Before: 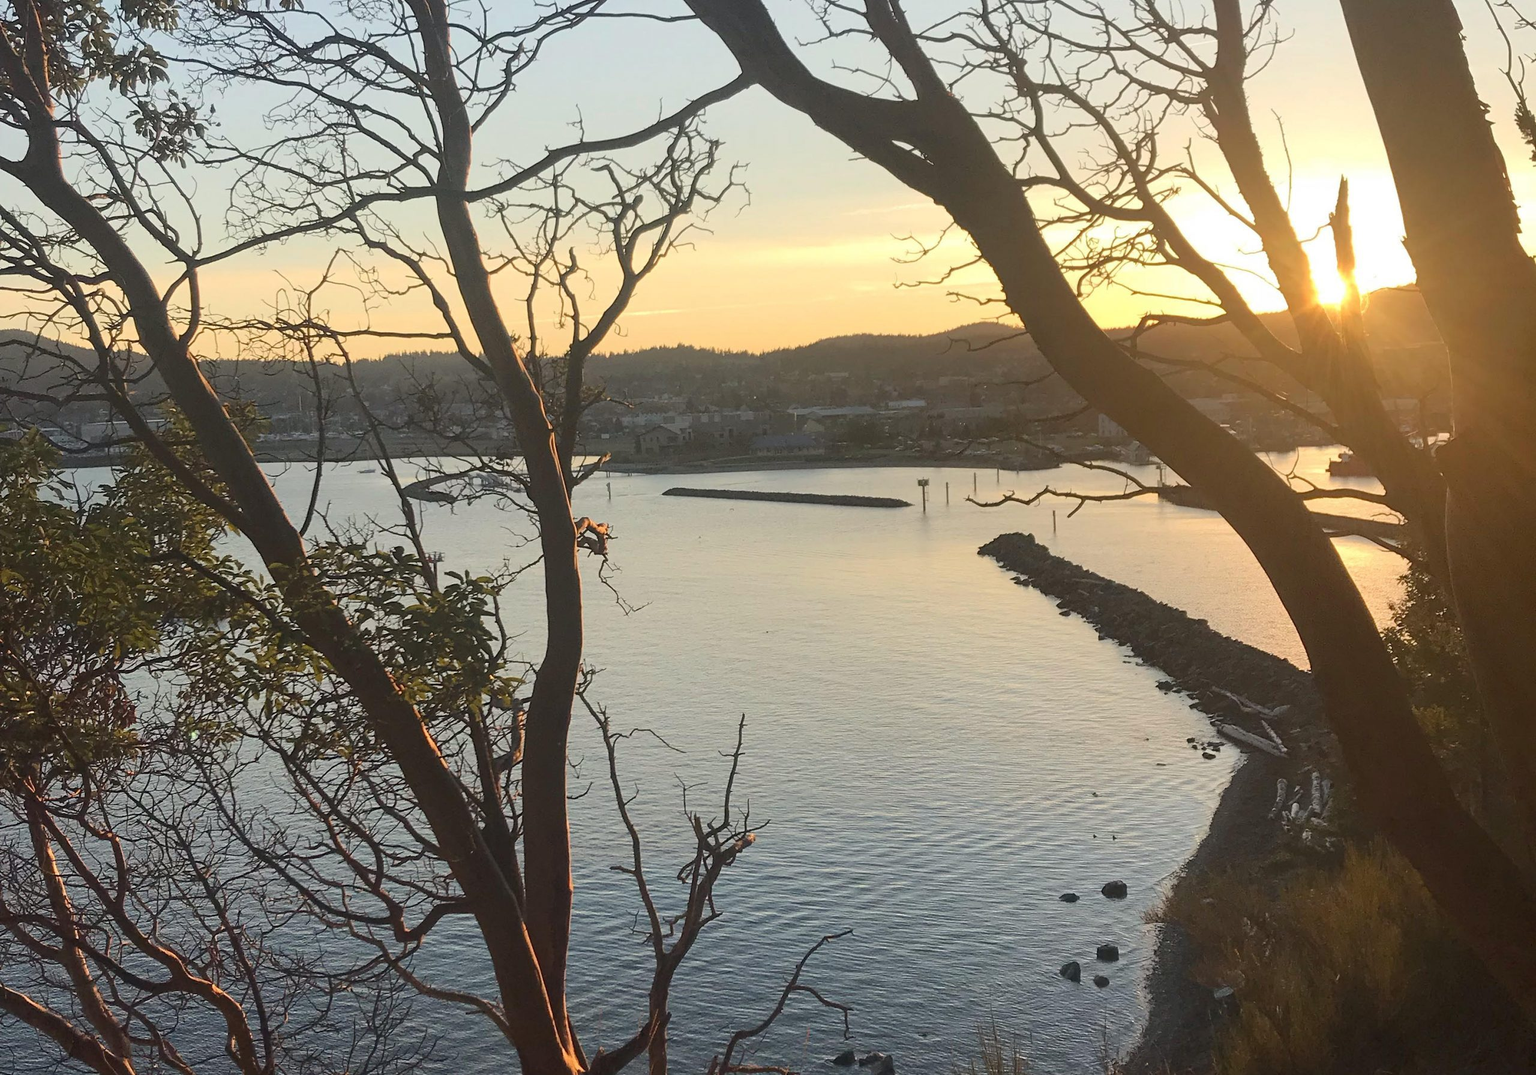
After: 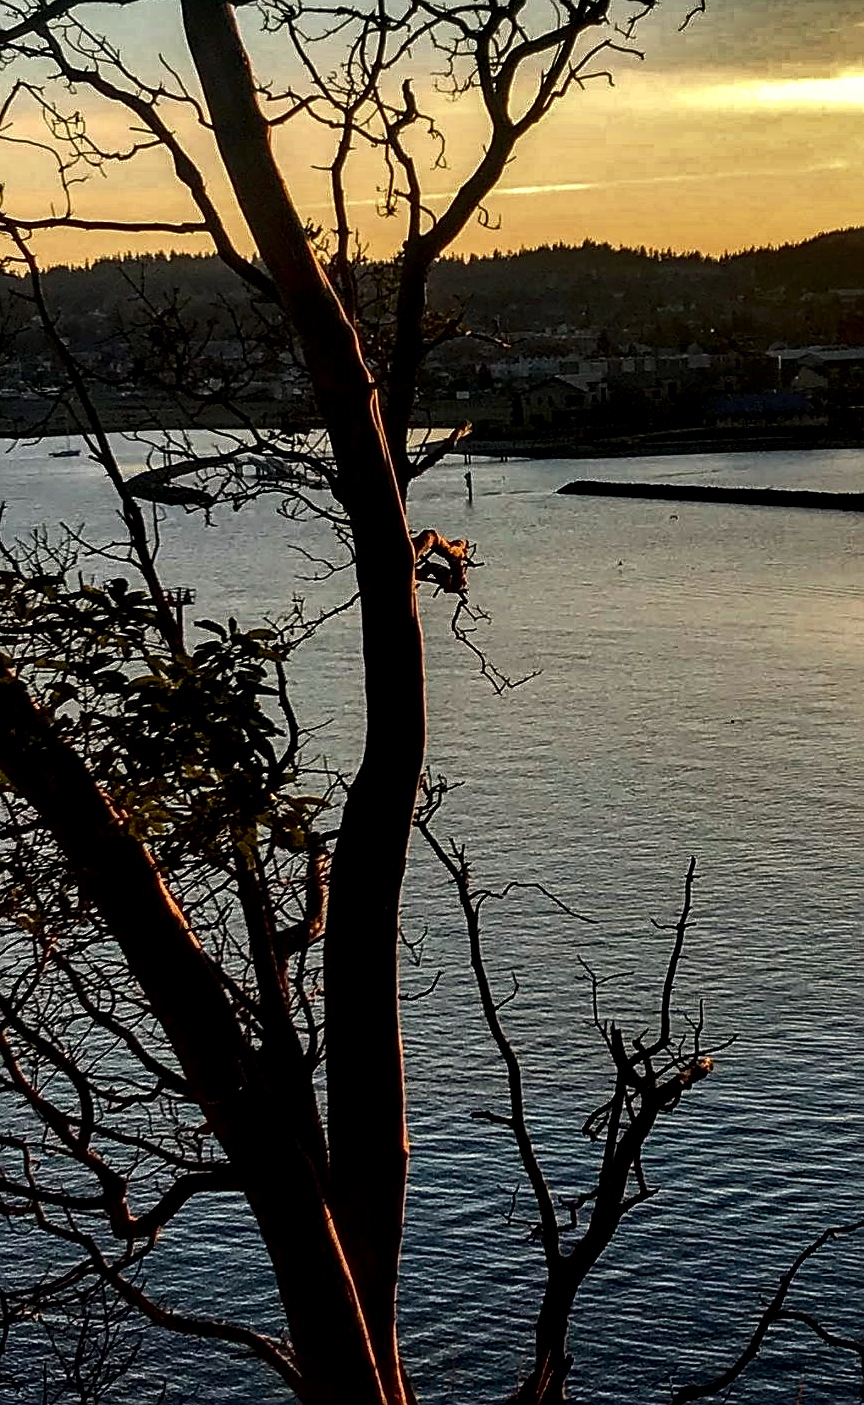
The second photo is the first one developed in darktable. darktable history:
crop and rotate: left 21.339%, top 18.581%, right 44.896%, bottom 2.992%
shadows and highlights: shadows 20.75, highlights -82.17, soften with gaussian
exposure: exposure 0.076 EV, compensate highlight preservation false
contrast brightness saturation: contrast 0.093, brightness -0.592, saturation 0.172
local contrast: highlights 16%, detail 186%
sharpen: on, module defaults
haze removal: compatibility mode true, adaptive false
